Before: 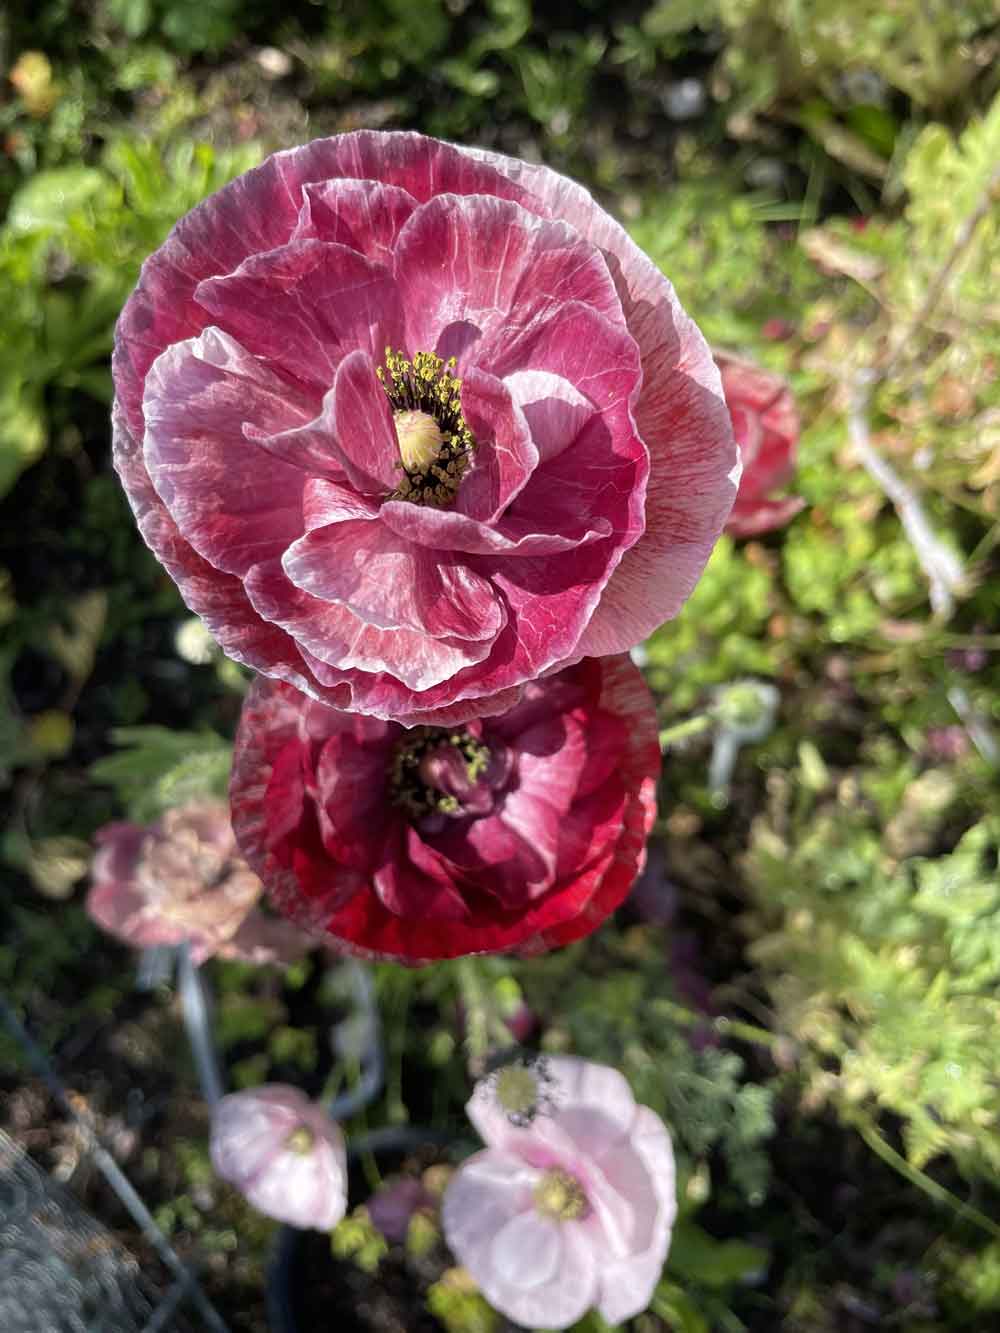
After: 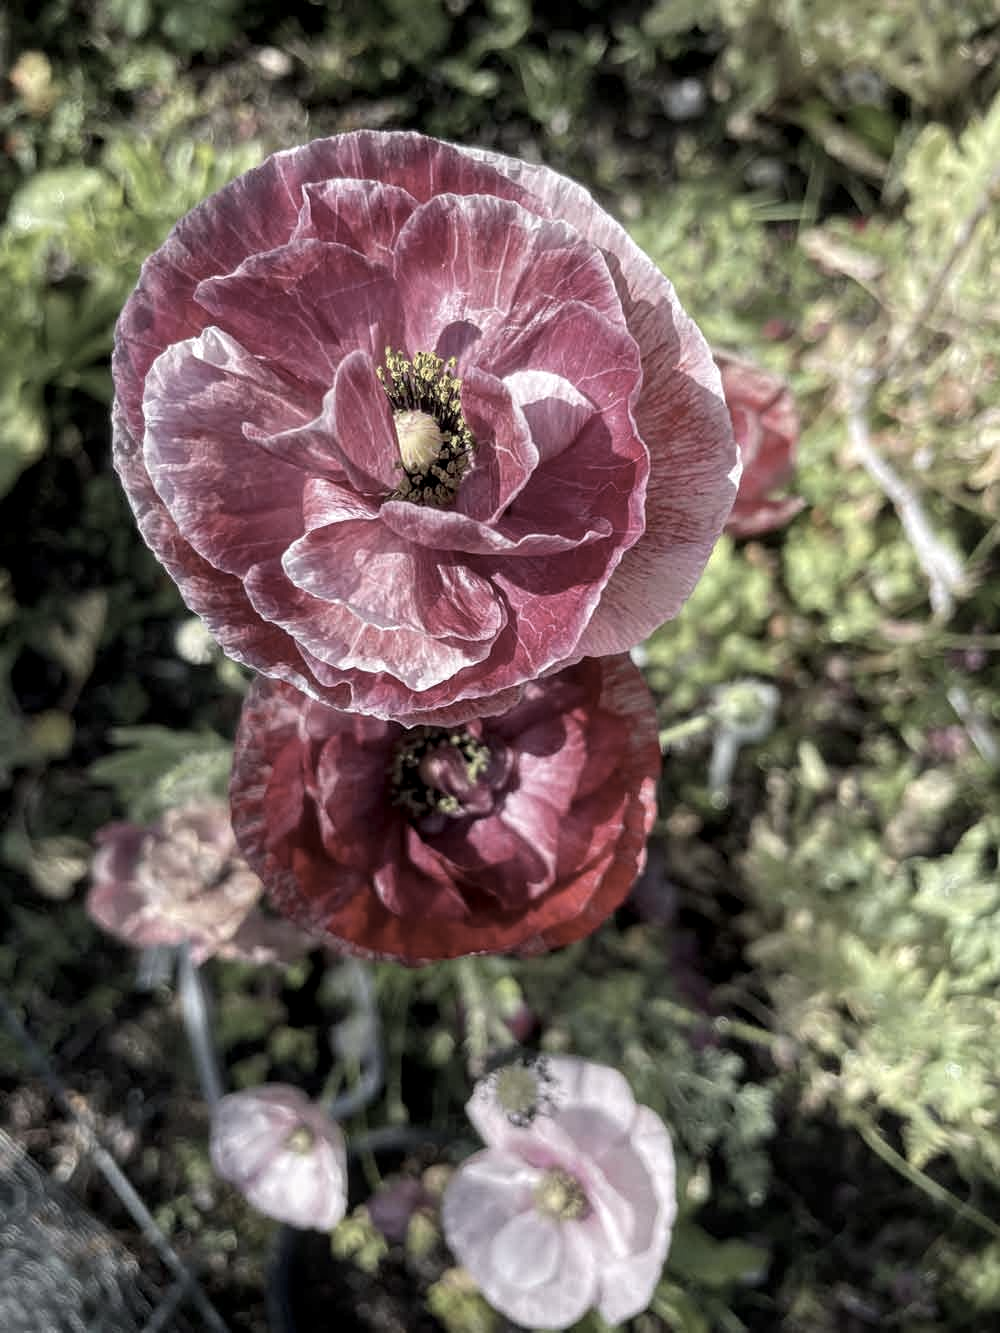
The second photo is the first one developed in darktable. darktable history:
local contrast: on, module defaults
color zones: curves: ch1 [(0, 0.292) (0.001, 0.292) (0.2, 0.264) (0.4, 0.248) (0.6, 0.248) (0.8, 0.264) (0.999, 0.292) (1, 0.292)]
